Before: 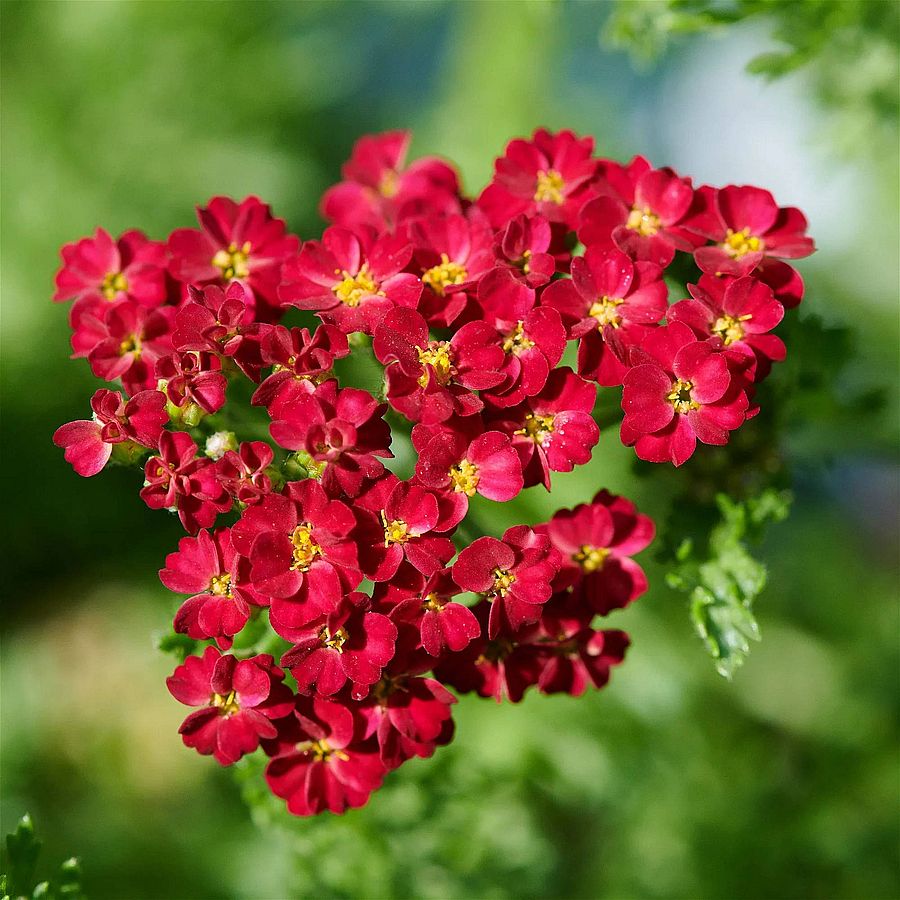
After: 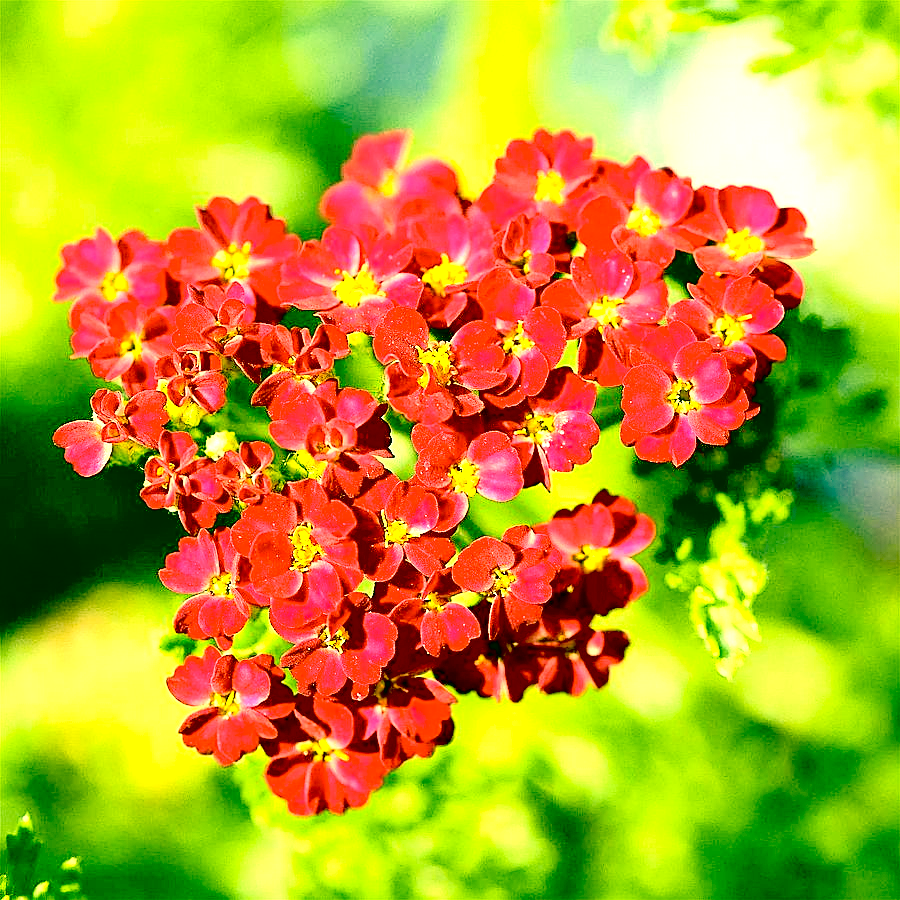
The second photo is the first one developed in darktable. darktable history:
exposure: black level correction 0.016, exposure 1.774 EV, compensate highlight preservation false
color correction: highlights a* 1.83, highlights b* 34.02, shadows a* -36.68, shadows b* -5.48
tone curve: curves: ch0 [(0, 0) (0.739, 0.837) (1, 1)]; ch1 [(0, 0) (0.226, 0.261) (0.383, 0.397) (0.462, 0.473) (0.498, 0.502) (0.521, 0.52) (0.578, 0.57) (1, 1)]; ch2 [(0, 0) (0.438, 0.456) (0.5, 0.5) (0.547, 0.557) (0.597, 0.58) (0.629, 0.603) (1, 1)], color space Lab, independent channels, preserve colors none
sharpen: on, module defaults
